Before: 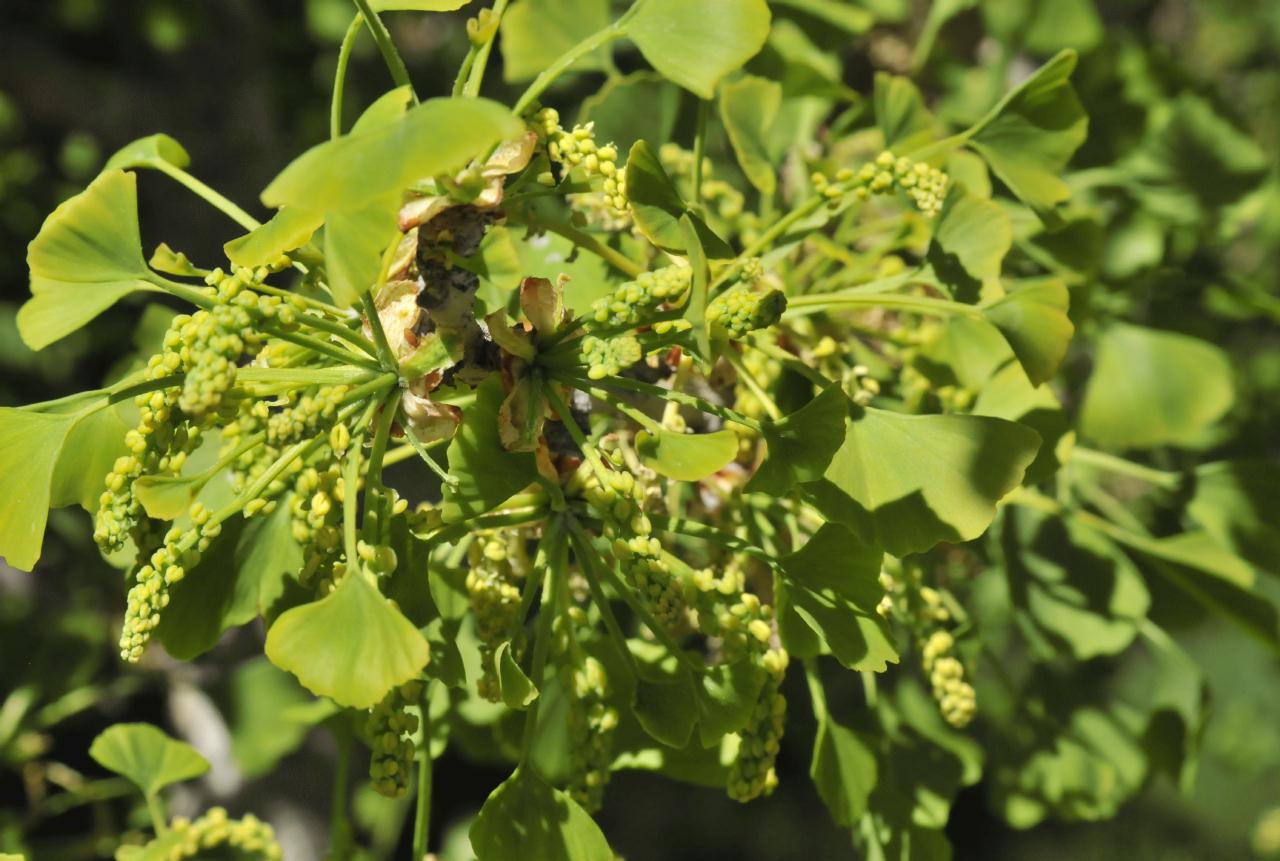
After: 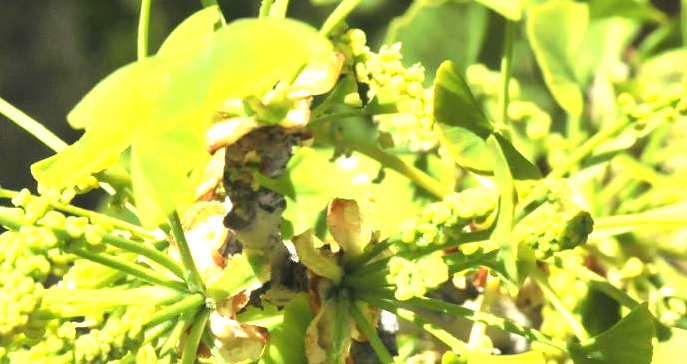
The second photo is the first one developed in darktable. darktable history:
exposure: black level correction 0, exposure 1.472 EV, compensate highlight preservation false
crop: left 15.099%, top 9.246%, right 31.222%, bottom 48.46%
